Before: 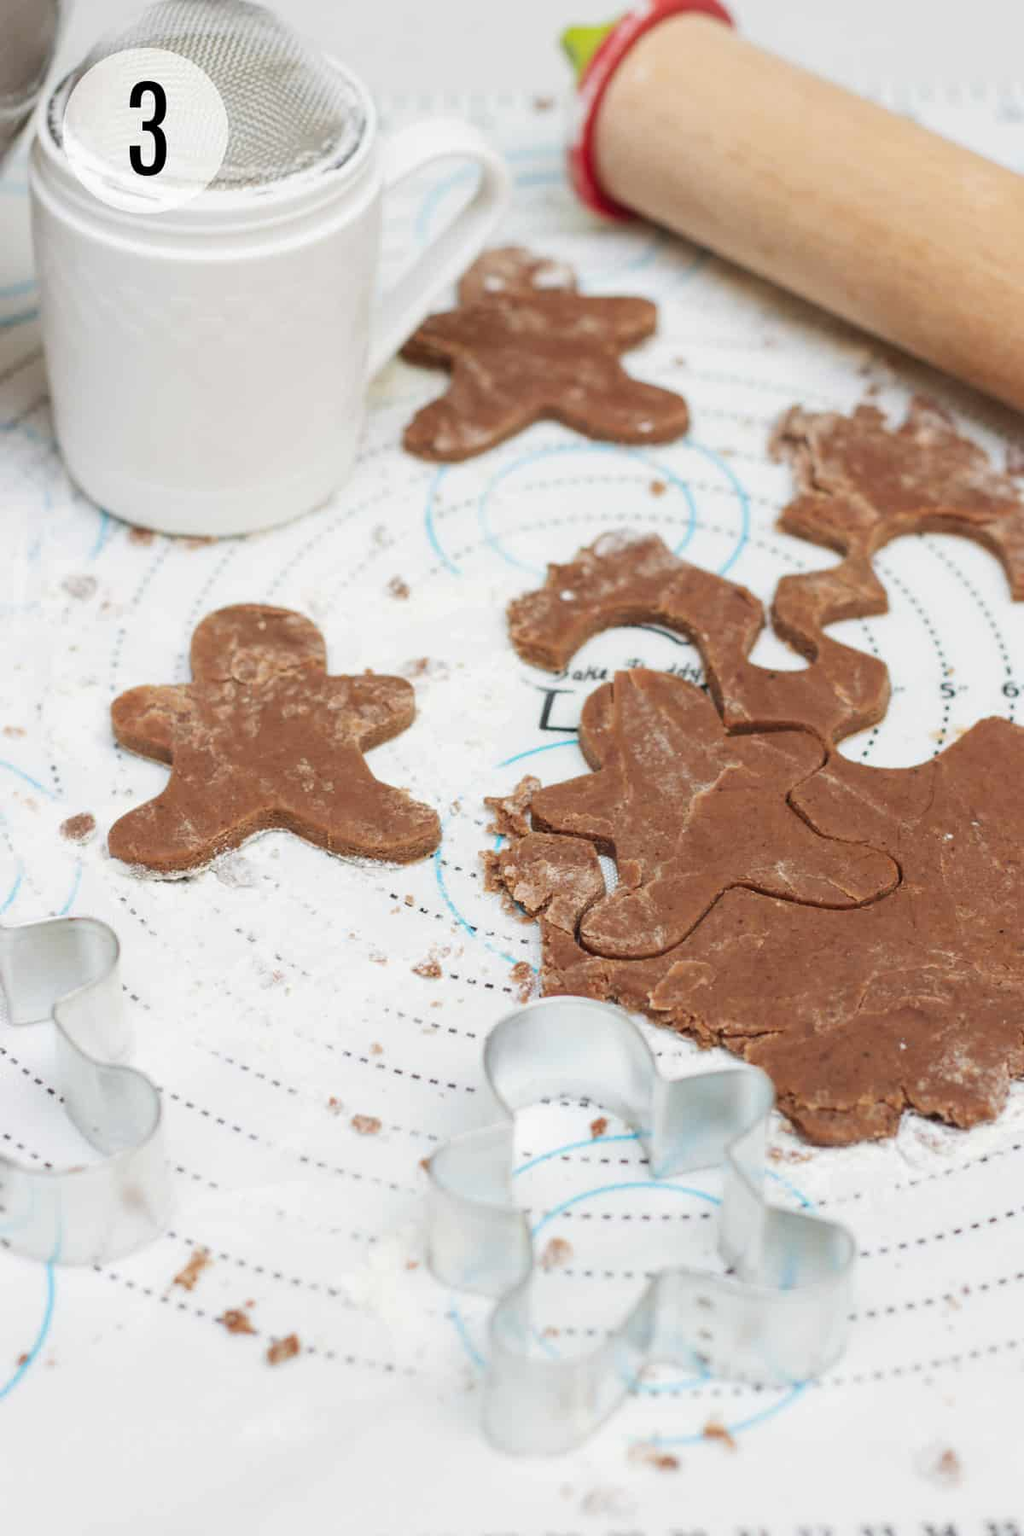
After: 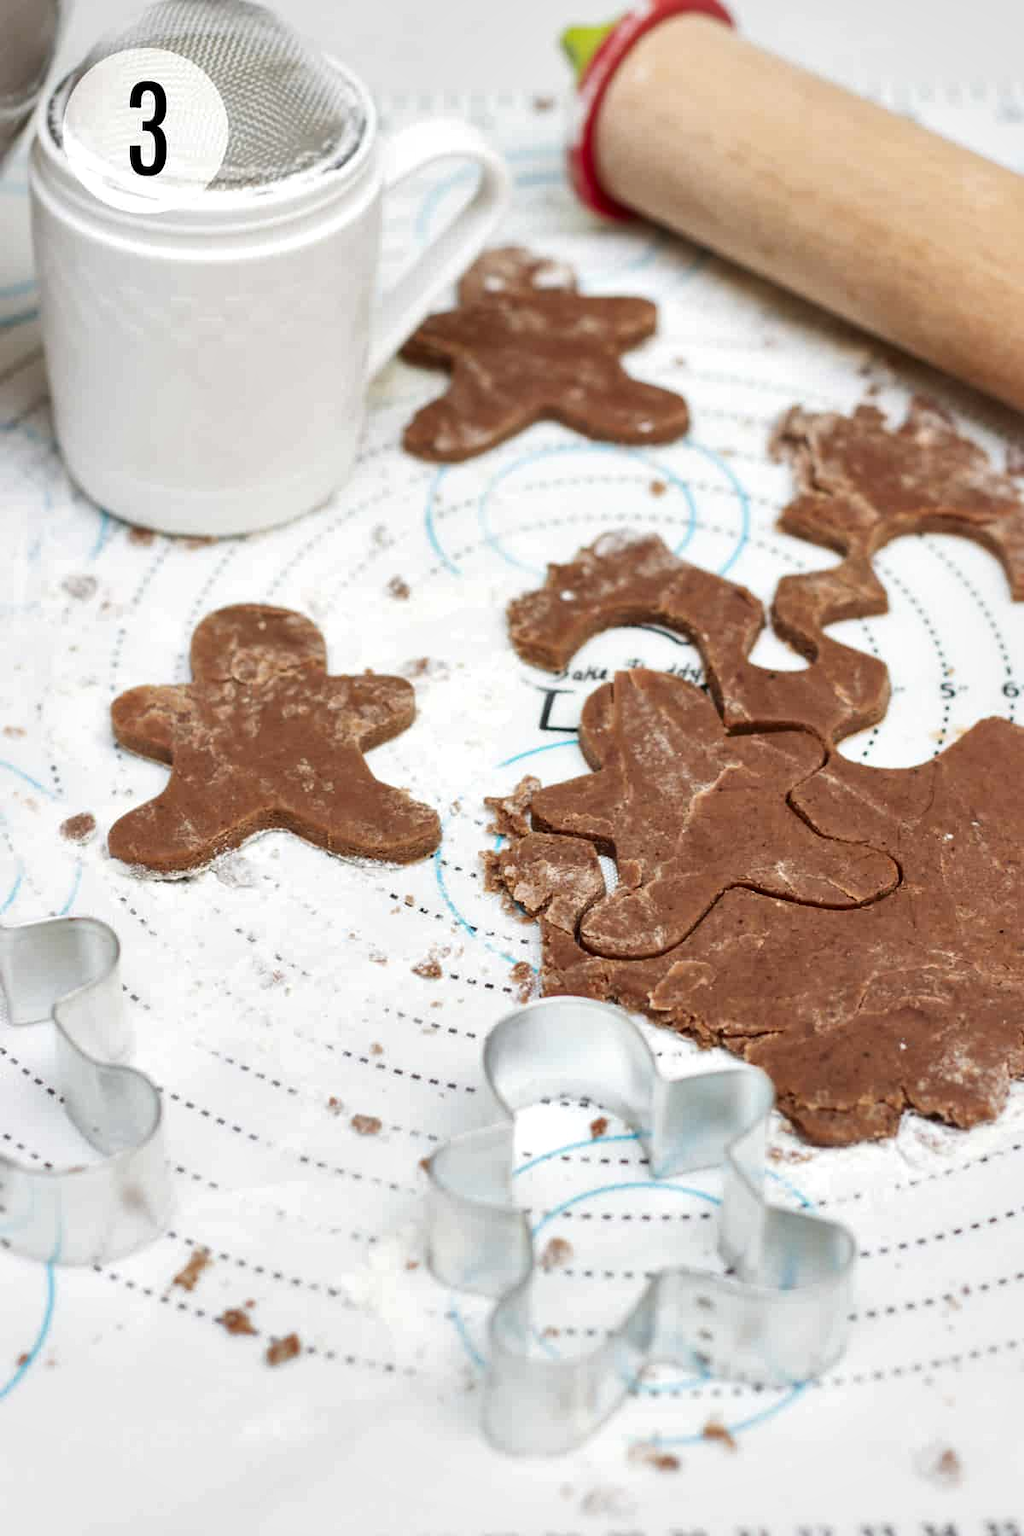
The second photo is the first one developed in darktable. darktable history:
white balance: emerald 1
local contrast: mode bilateral grid, contrast 100, coarseness 100, detail 165%, midtone range 0.2
